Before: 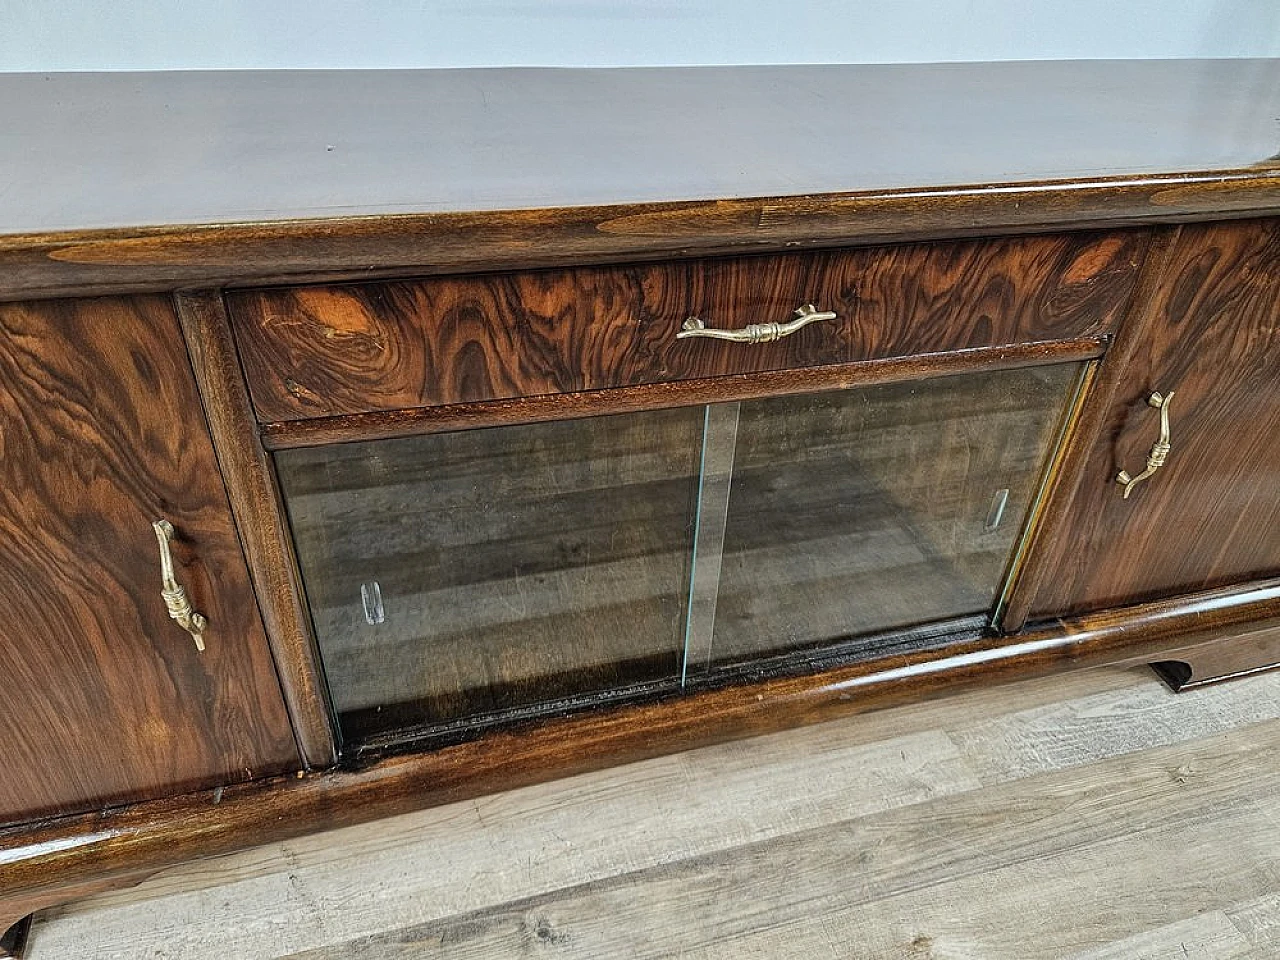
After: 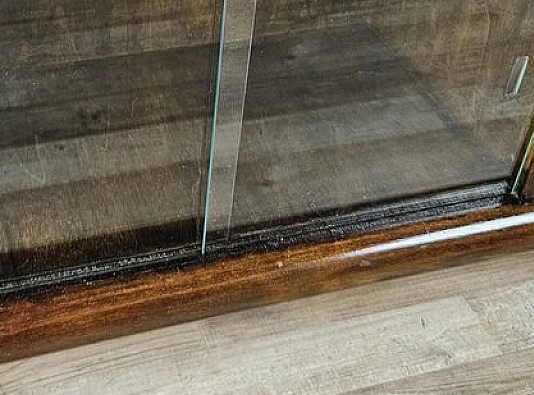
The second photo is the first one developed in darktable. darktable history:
crop: left 37.542%, top 45.163%, right 20.717%, bottom 13.635%
